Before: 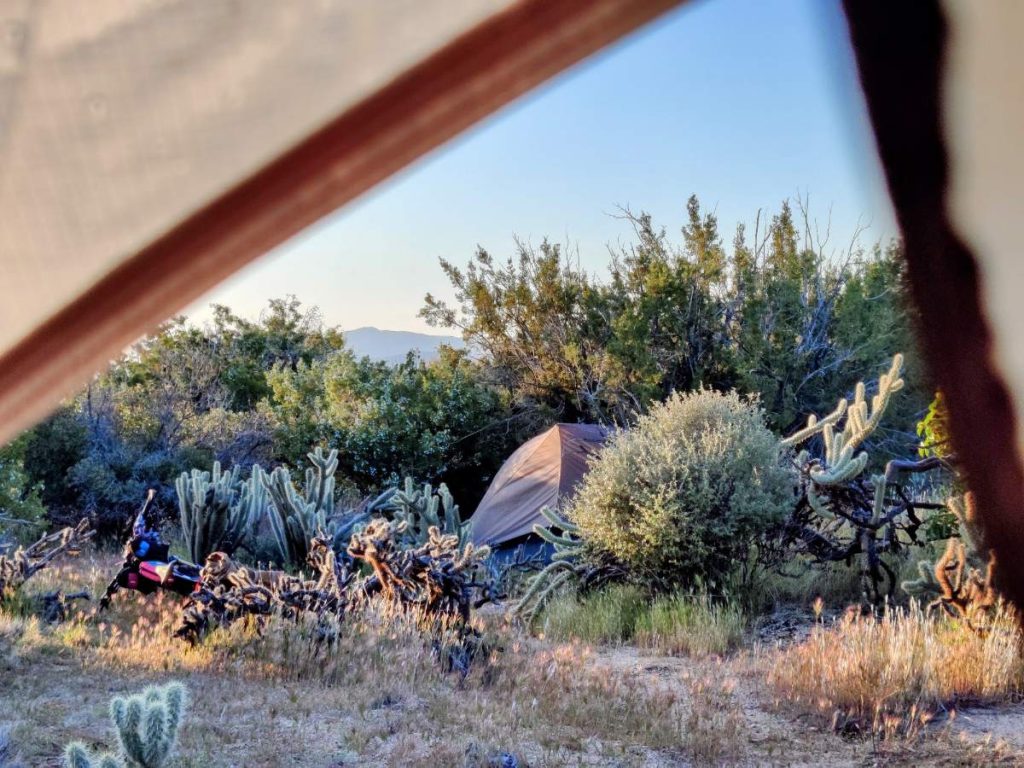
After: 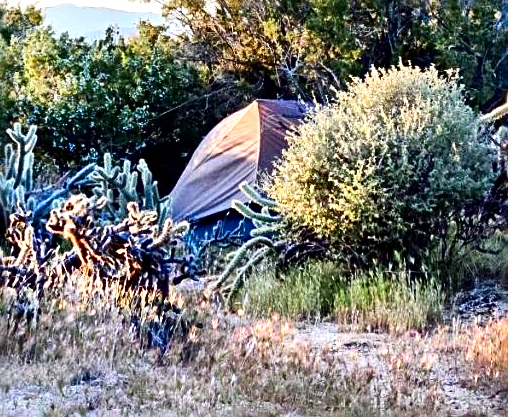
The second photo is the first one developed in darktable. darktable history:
crop: left 29.455%, top 42.191%, right 20.898%, bottom 3.5%
exposure: exposure 0.702 EV, compensate highlight preservation false
contrast brightness saturation: contrast 0.189, brightness -0.105, saturation 0.209
sharpen: radius 2.589, amount 0.698
